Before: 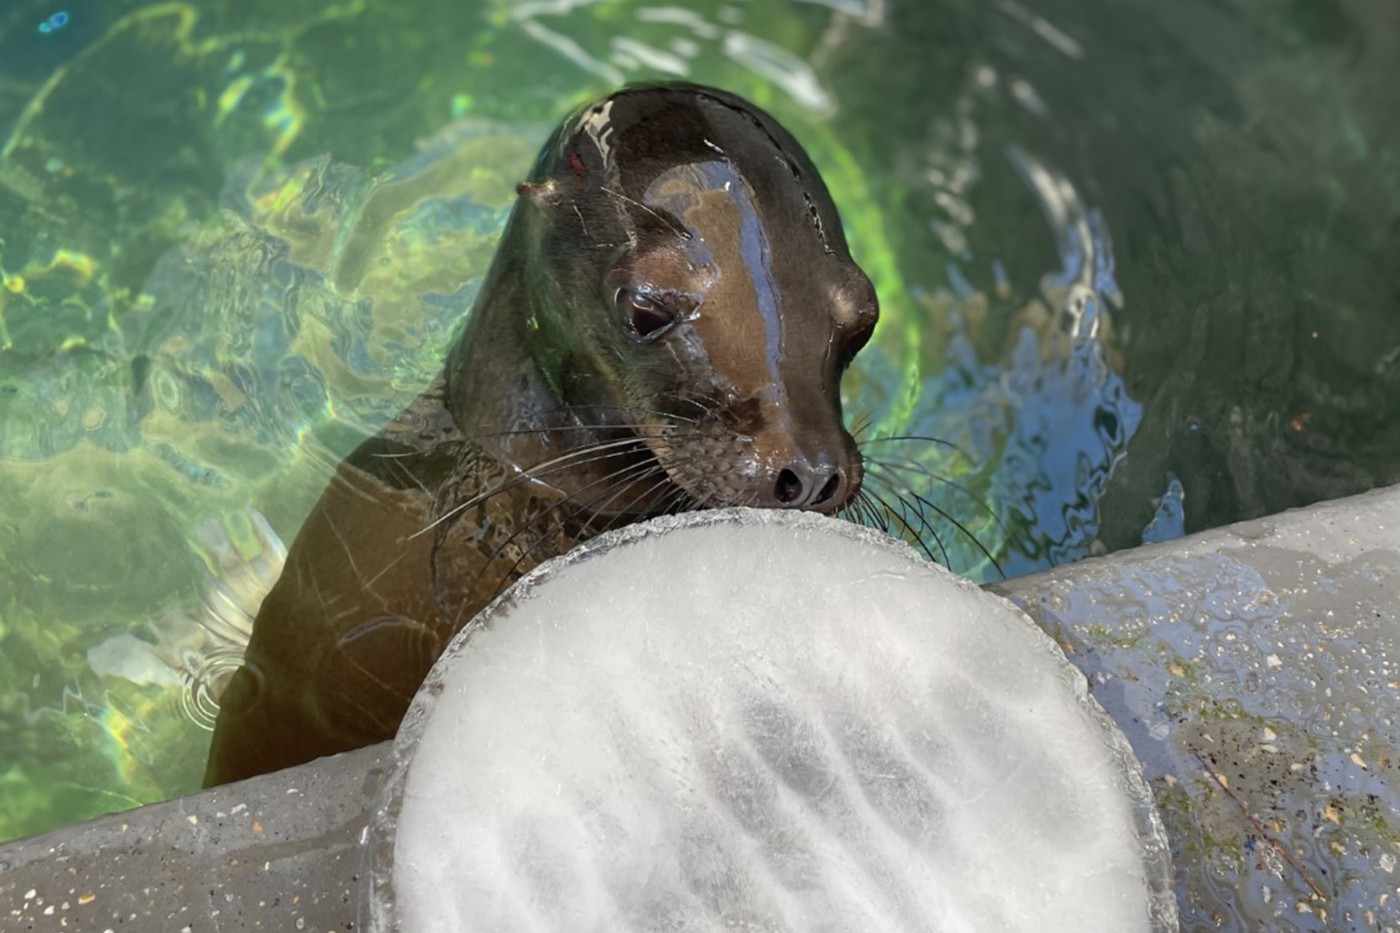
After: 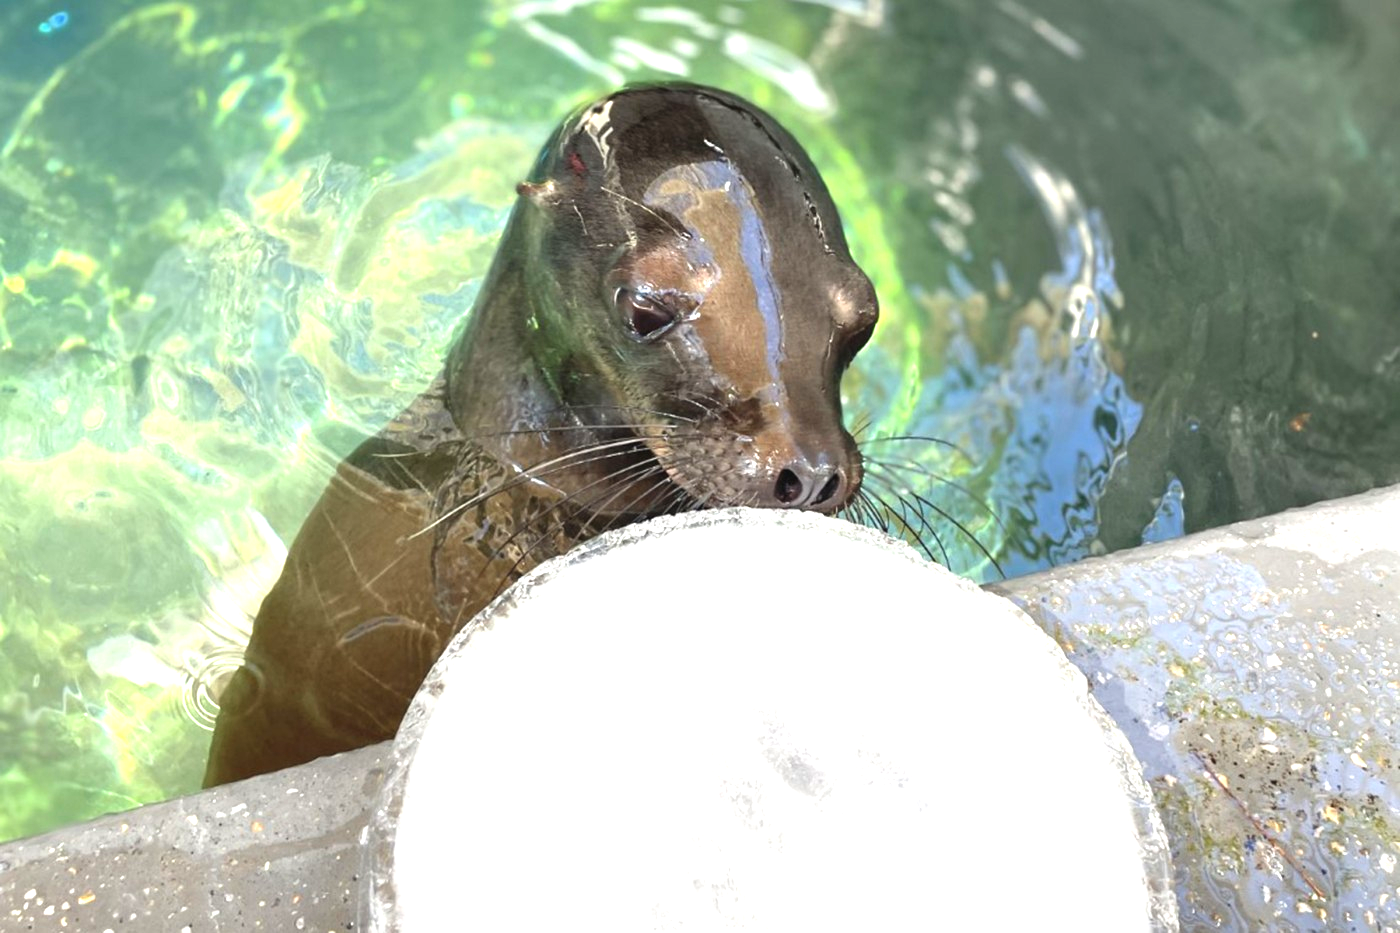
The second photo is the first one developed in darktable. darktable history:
exposure: black level correction -0.002, exposure 1.347 EV, compensate exposure bias true, compensate highlight preservation false
